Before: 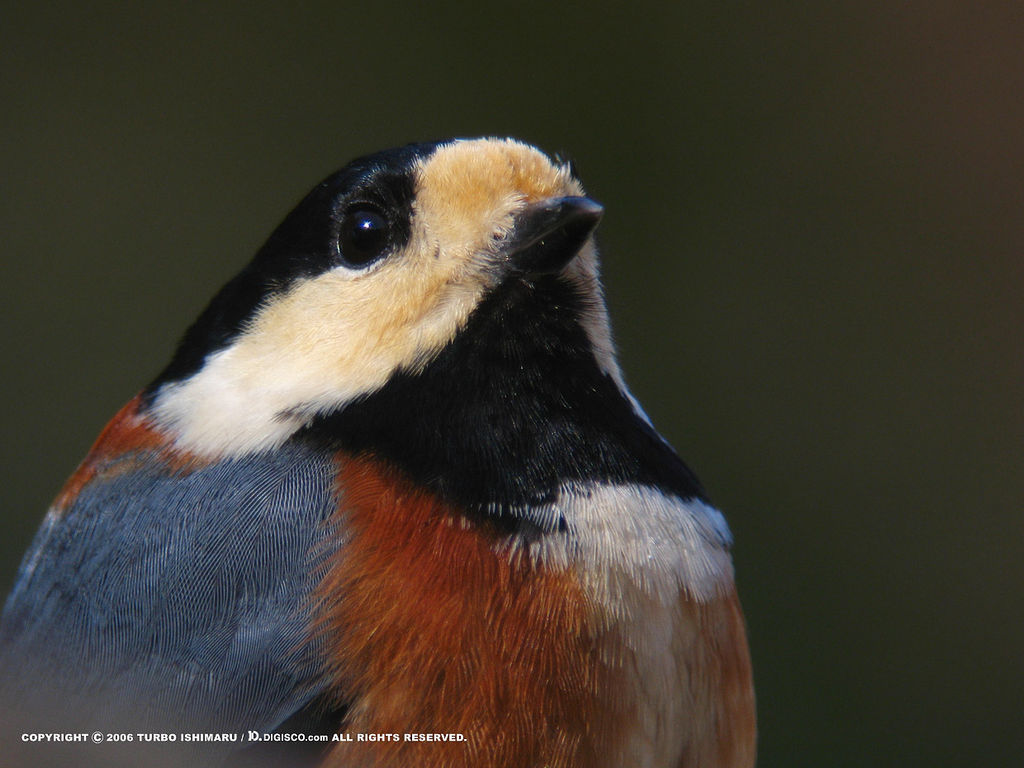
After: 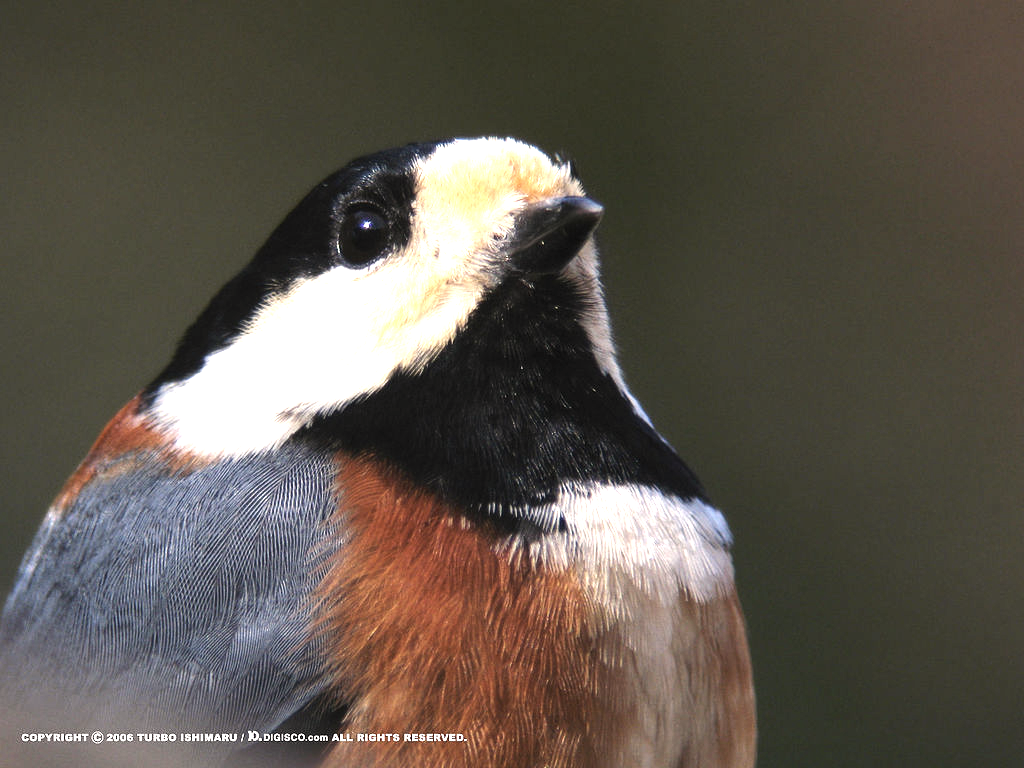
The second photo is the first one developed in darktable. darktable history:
tone equalizer: -8 EV -0.384 EV, -7 EV -0.392 EV, -6 EV -0.35 EV, -5 EV -0.214 EV, -3 EV 0.22 EV, -2 EV 0.341 EV, -1 EV 0.373 EV, +0 EV 0.418 EV, edges refinement/feathering 500, mask exposure compensation -1.57 EV, preserve details no
exposure: black level correction 0, exposure 1.199 EV, compensate highlight preservation false
color correction: highlights a* 5.5, highlights b* 5.16, saturation 0.679
